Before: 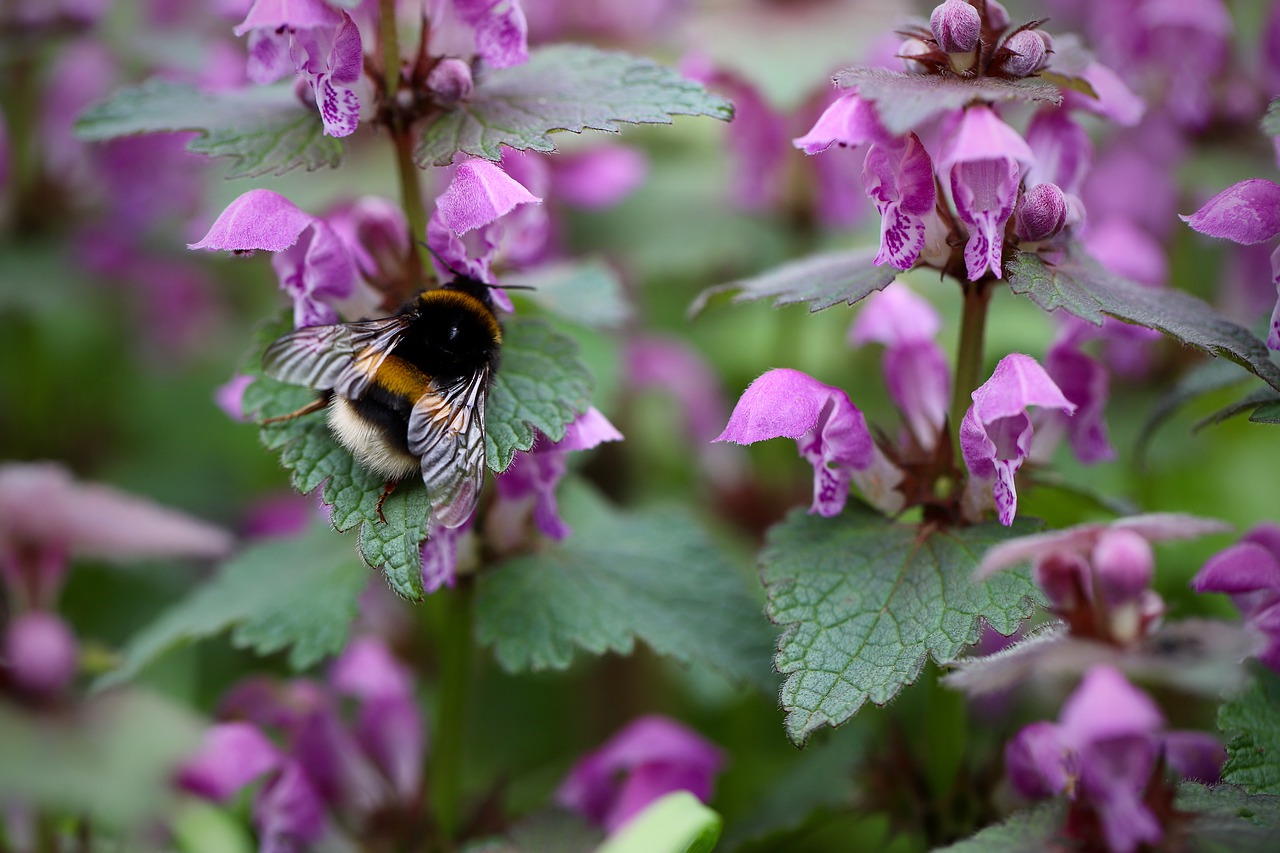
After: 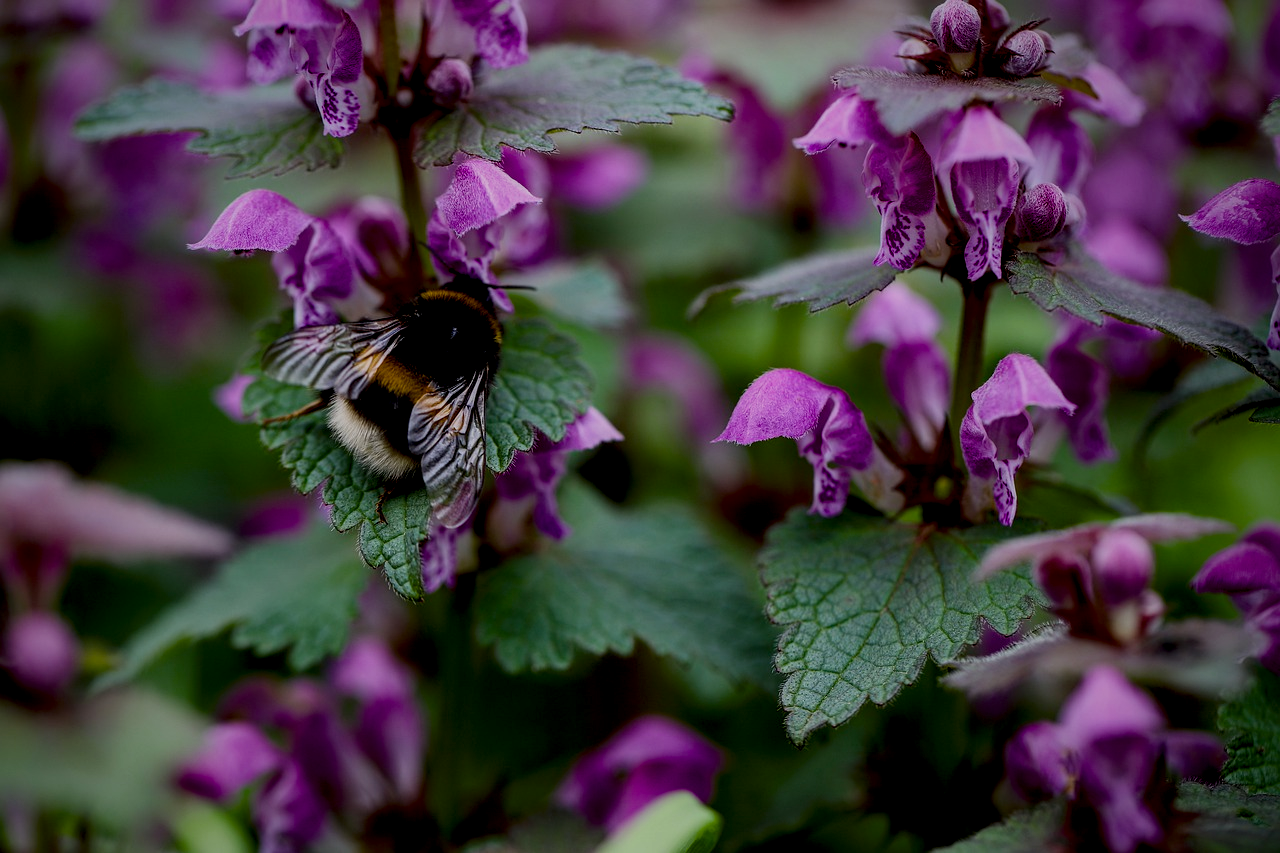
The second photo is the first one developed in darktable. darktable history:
color balance rgb: perceptual saturation grading › global saturation 20%, perceptual saturation grading › highlights 2.68%, perceptual saturation grading › shadows 50%
local contrast: highlights 65%, shadows 54%, detail 169%, midtone range 0.514
exposure: exposure -1.468 EV, compensate highlight preservation false
